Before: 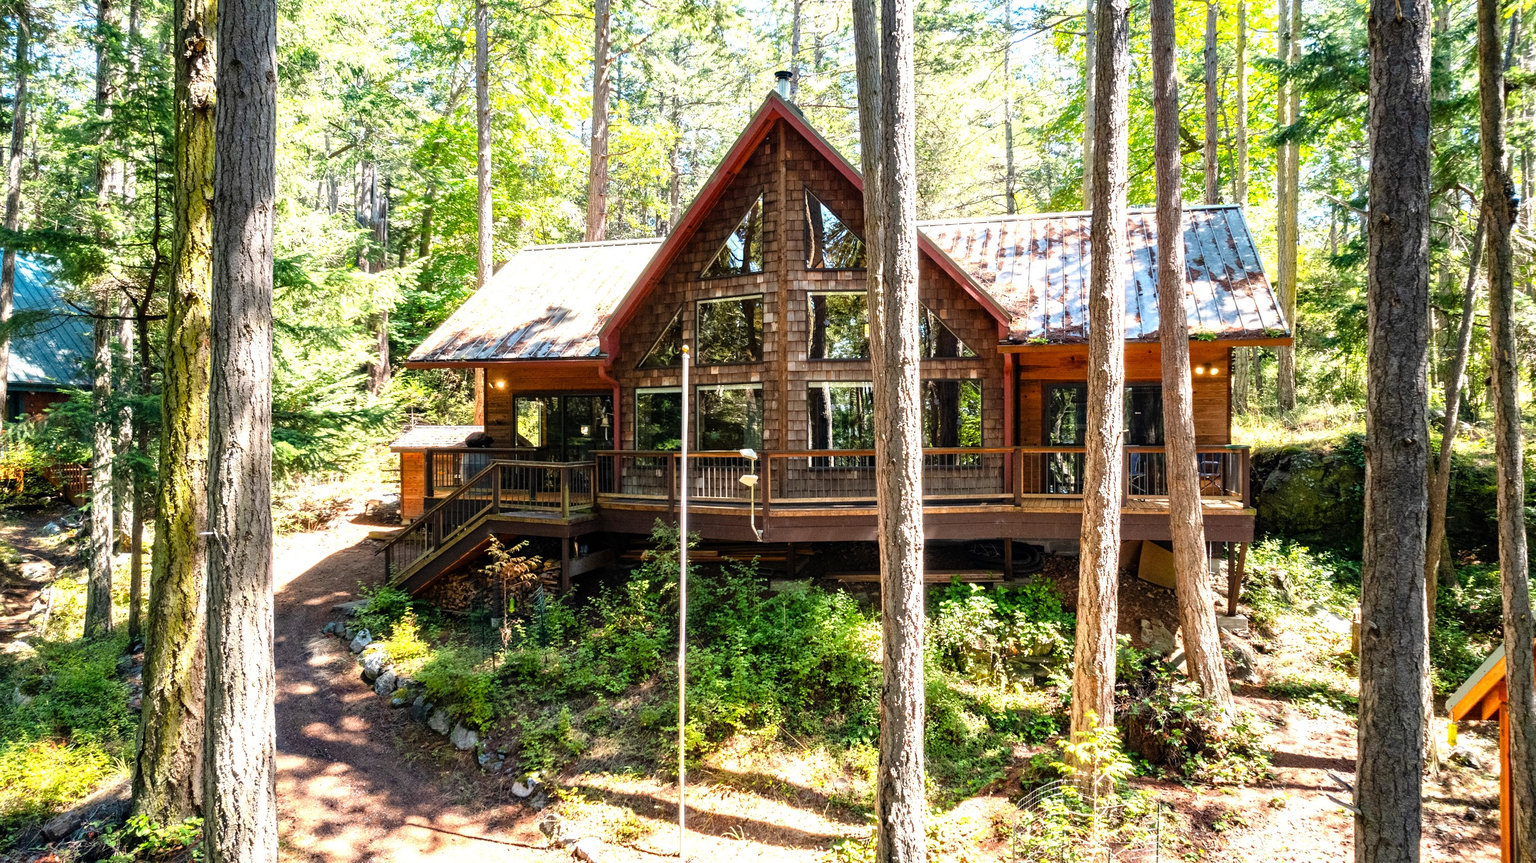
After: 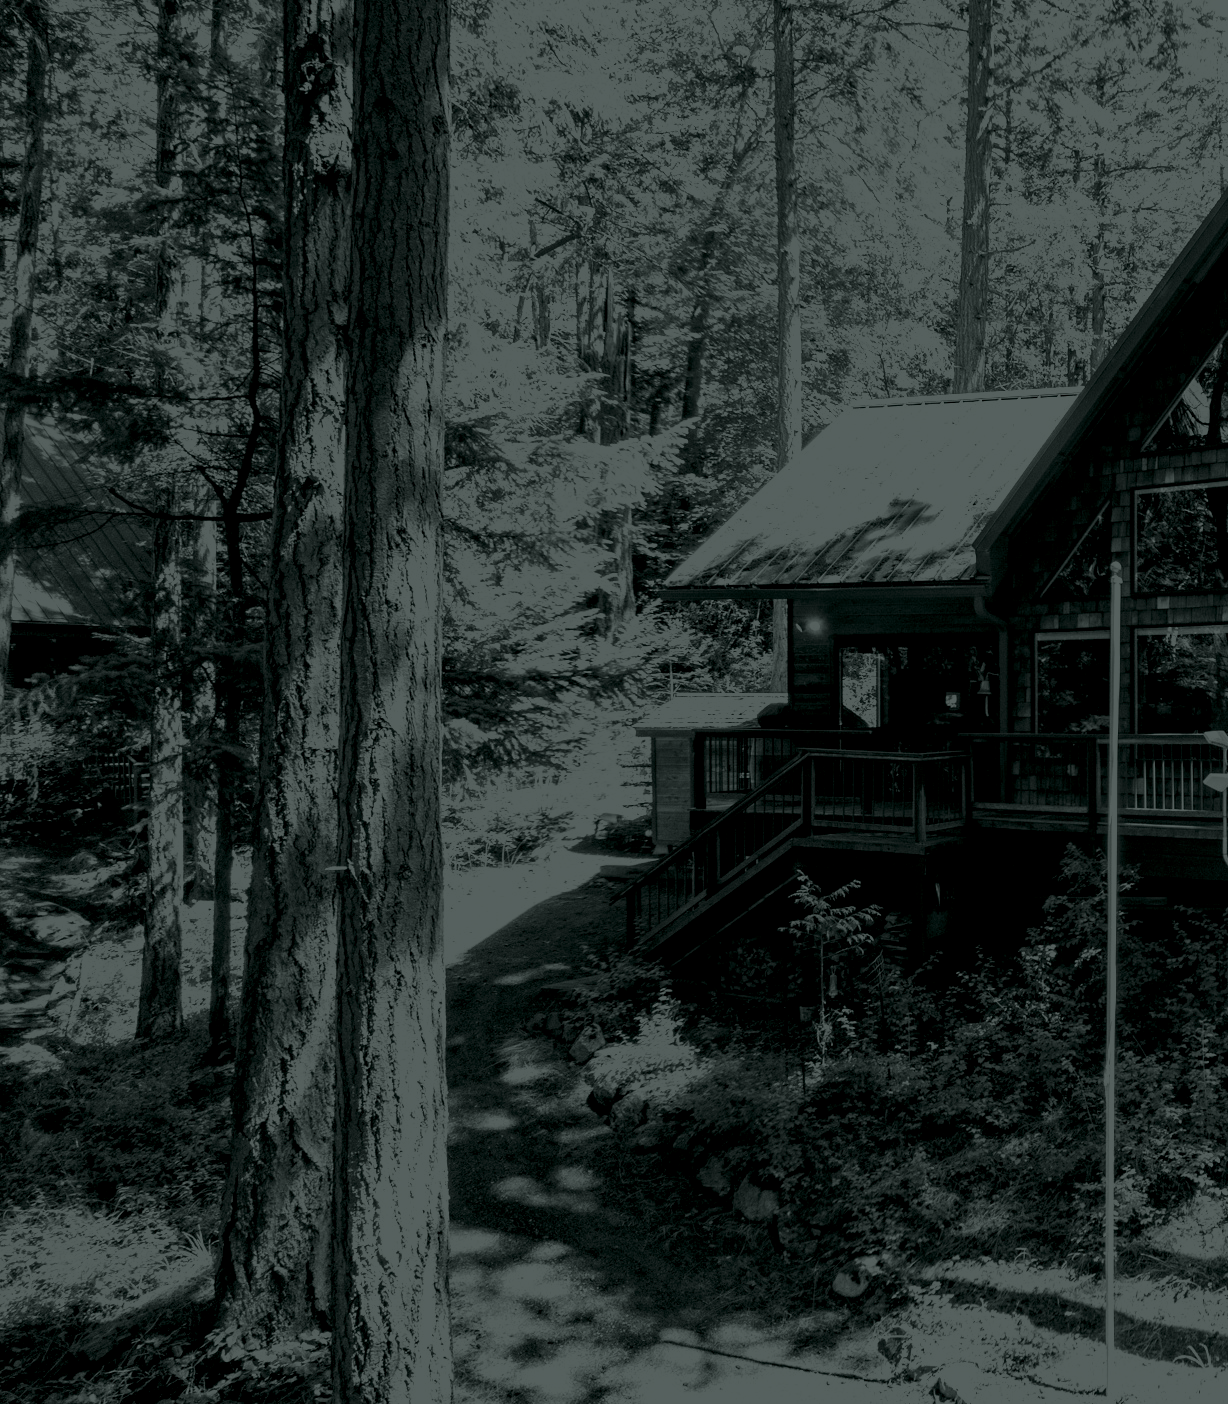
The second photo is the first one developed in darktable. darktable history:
crop and rotate: left 0%, top 0%, right 50.845%
colorize: hue 90°, saturation 19%, lightness 1.59%, version 1
white balance: red 1.127, blue 0.943
